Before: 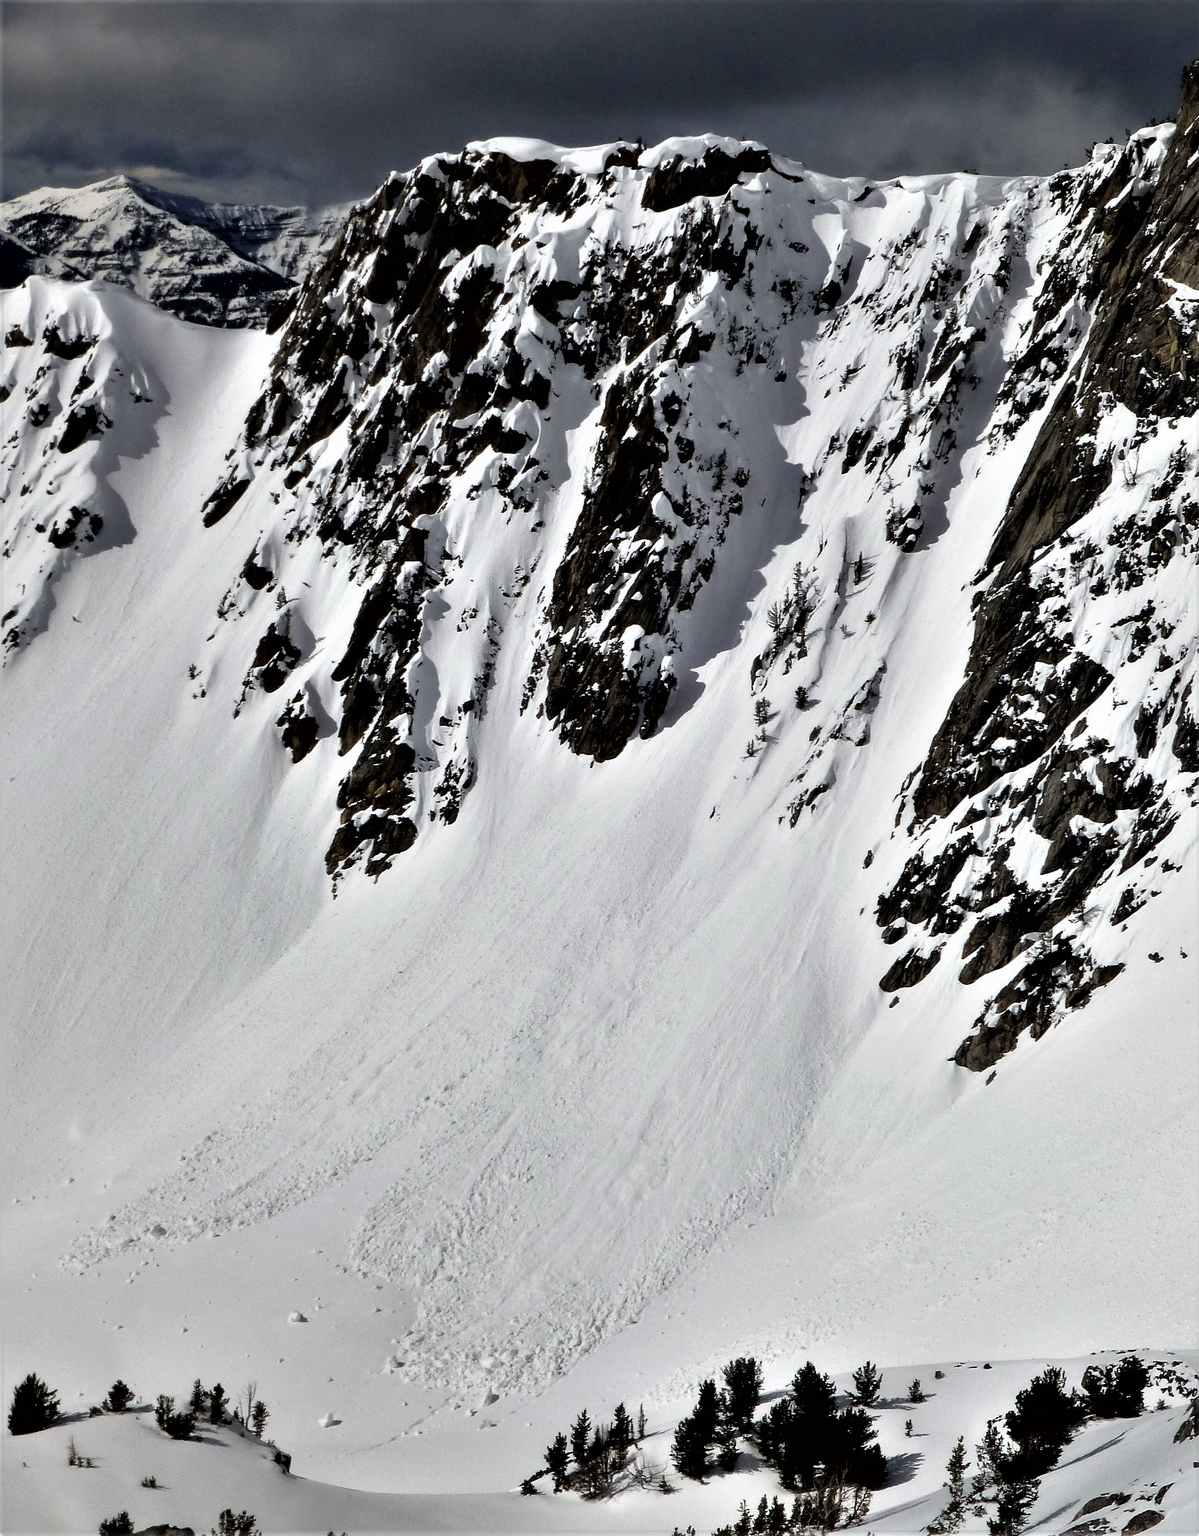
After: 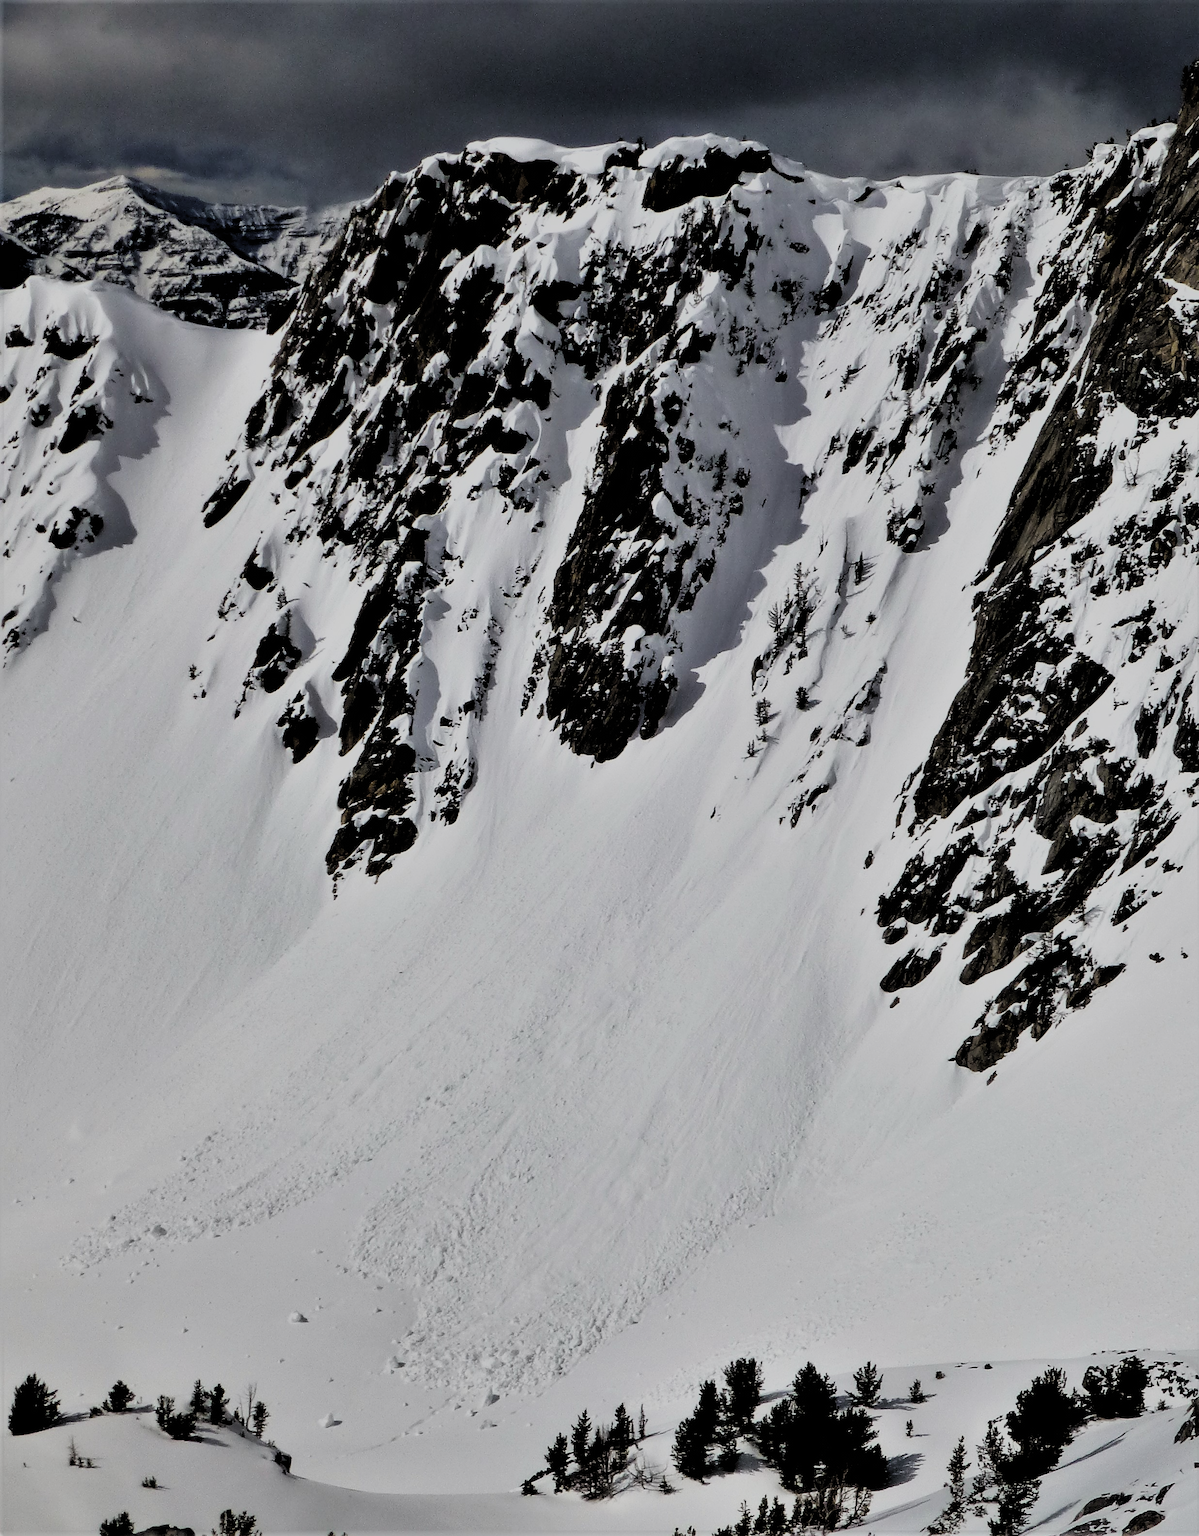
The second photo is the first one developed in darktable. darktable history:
filmic rgb: black relative exposure -6.97 EV, white relative exposure 5.69 EV, hardness 2.86, color science v4 (2020)
